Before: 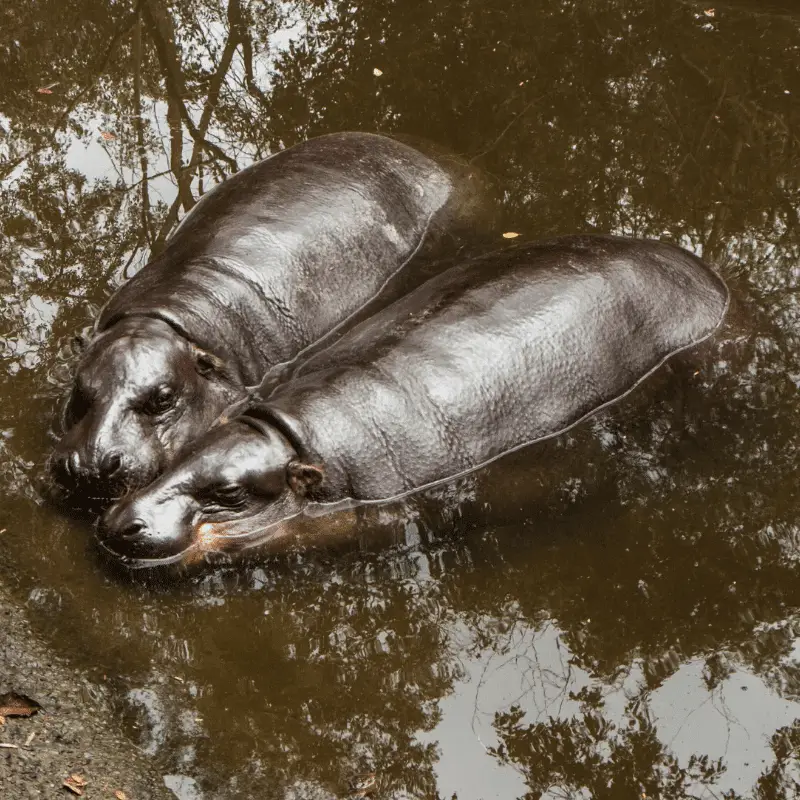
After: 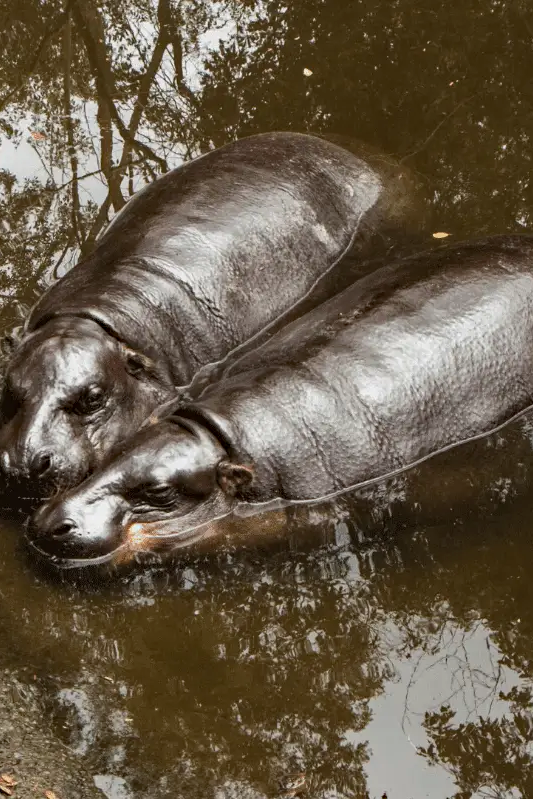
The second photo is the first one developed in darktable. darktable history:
haze removal: compatibility mode true, adaptive false
crop and rotate: left 8.786%, right 24.548%
